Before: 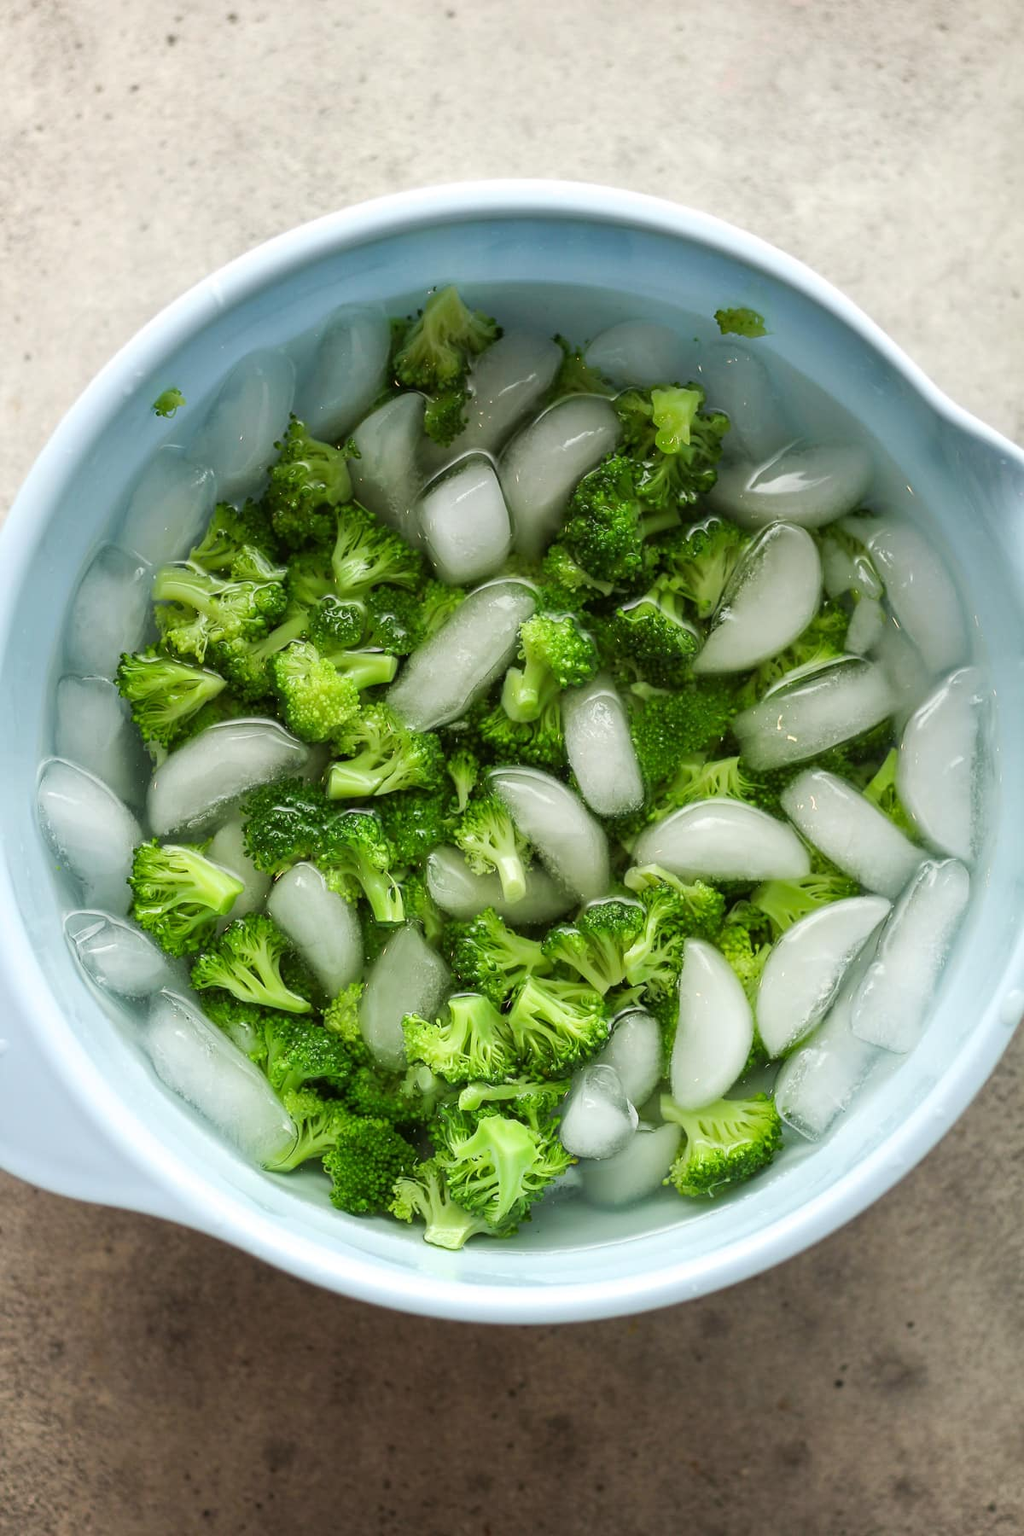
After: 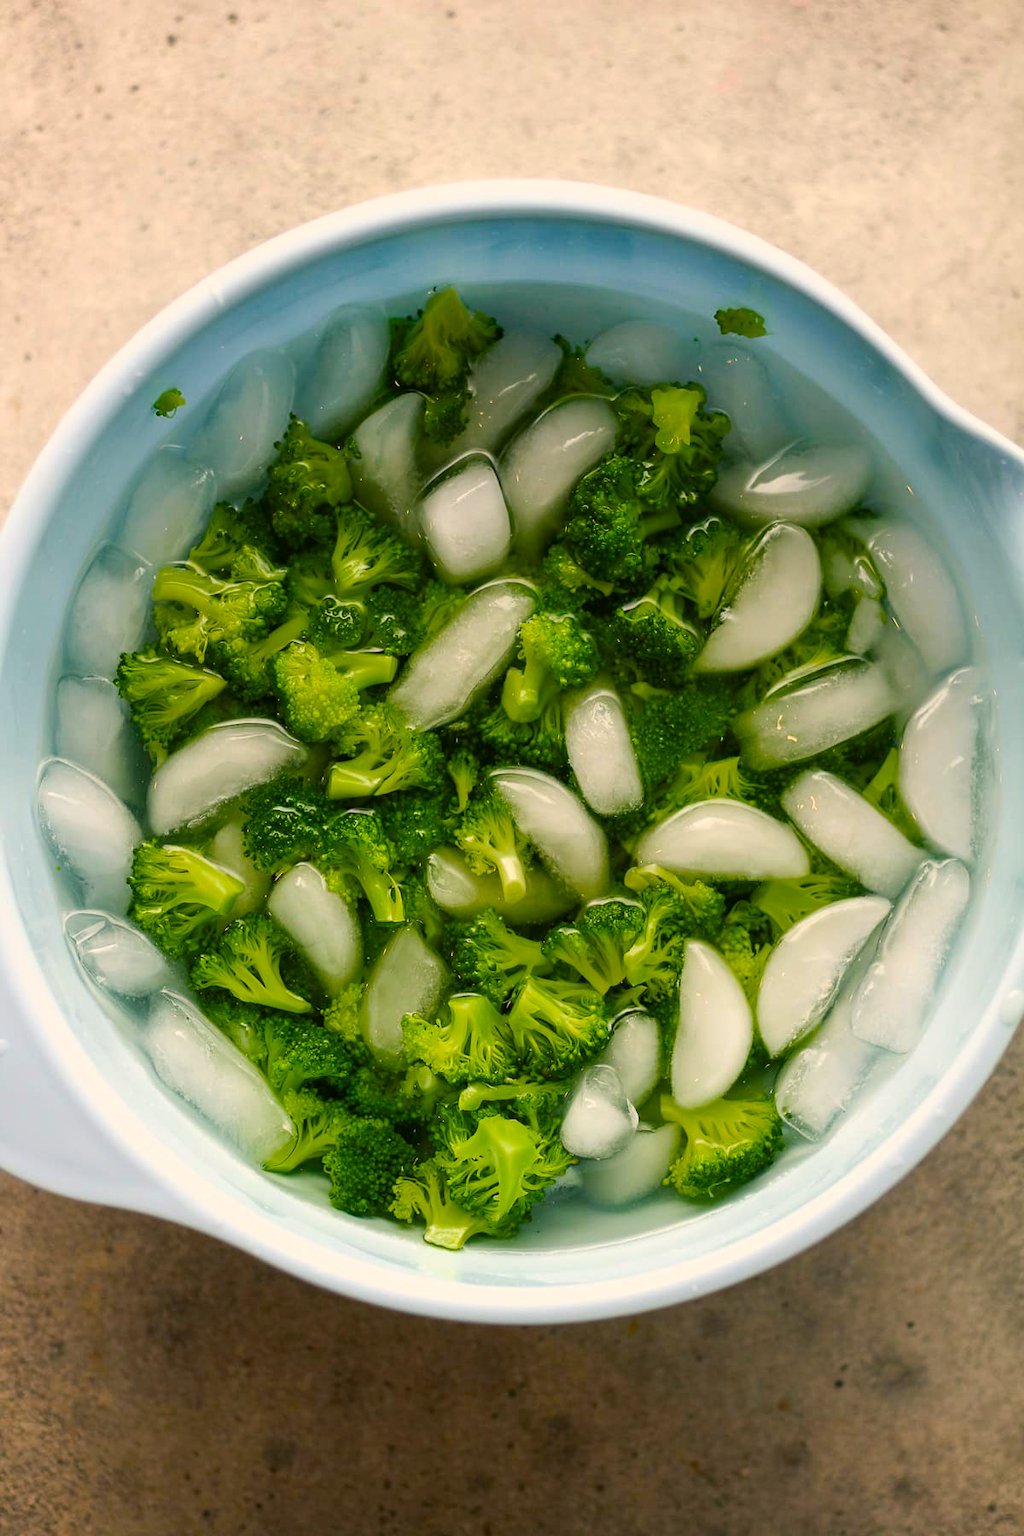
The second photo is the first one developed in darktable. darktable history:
color balance rgb: shadows lift › chroma 2.009%, shadows lift › hue 135.01°, highlights gain › chroma 3.69%, highlights gain › hue 58.61°, perceptual saturation grading › global saturation 31.163%, global vibrance 16.806%, saturation formula JzAzBz (2021)
